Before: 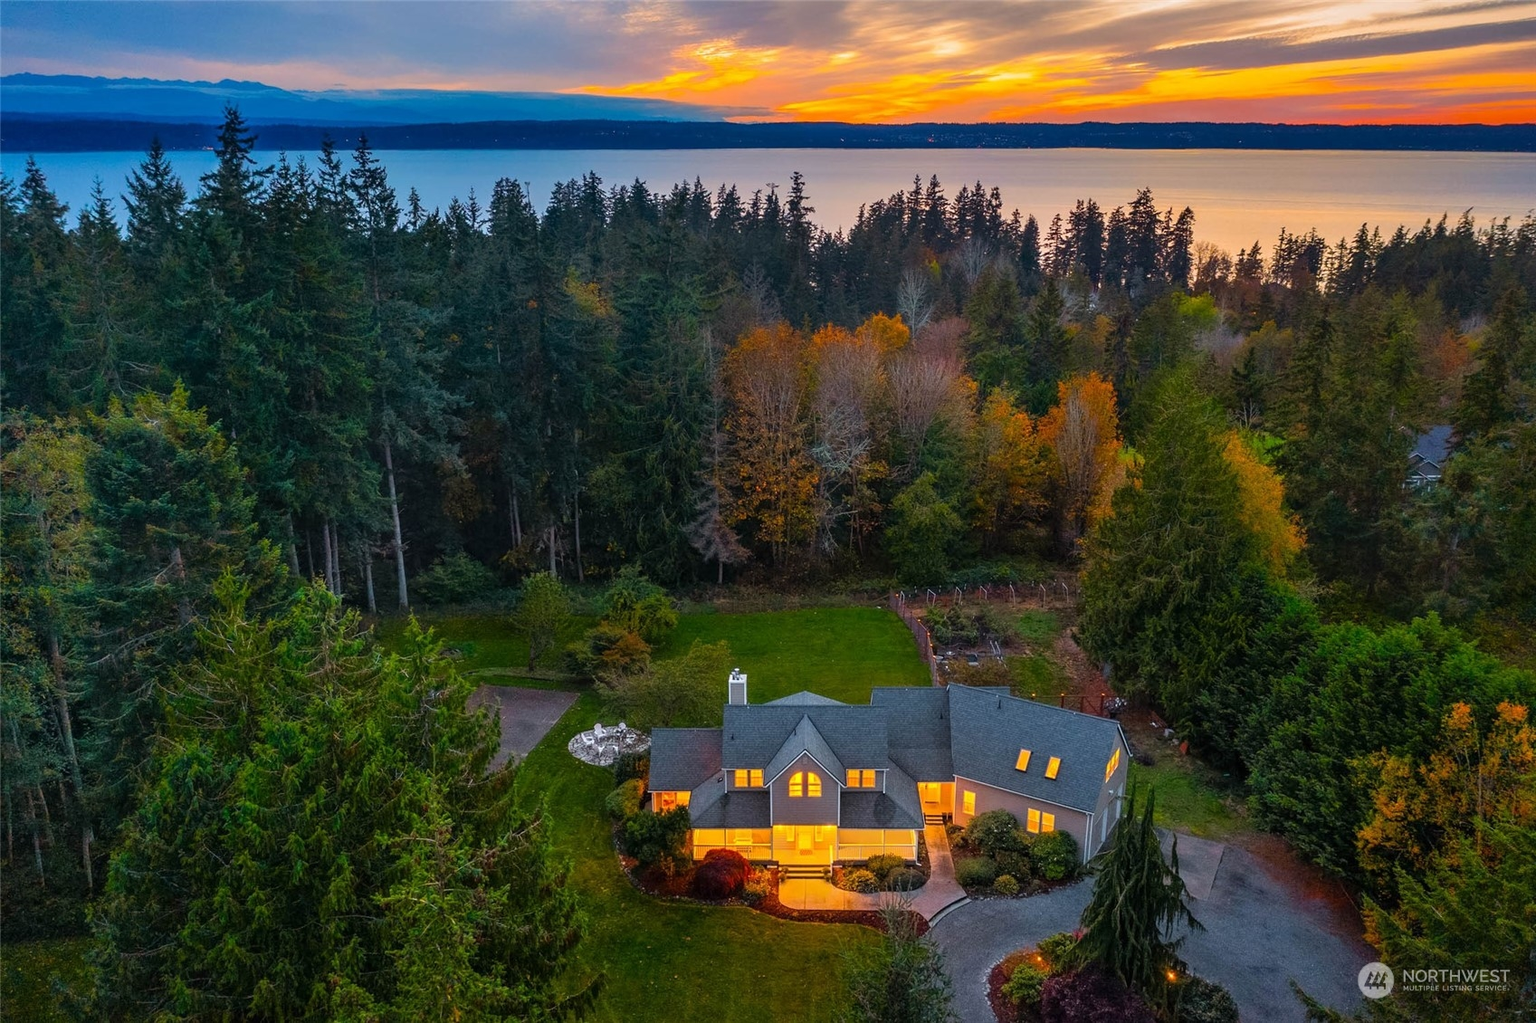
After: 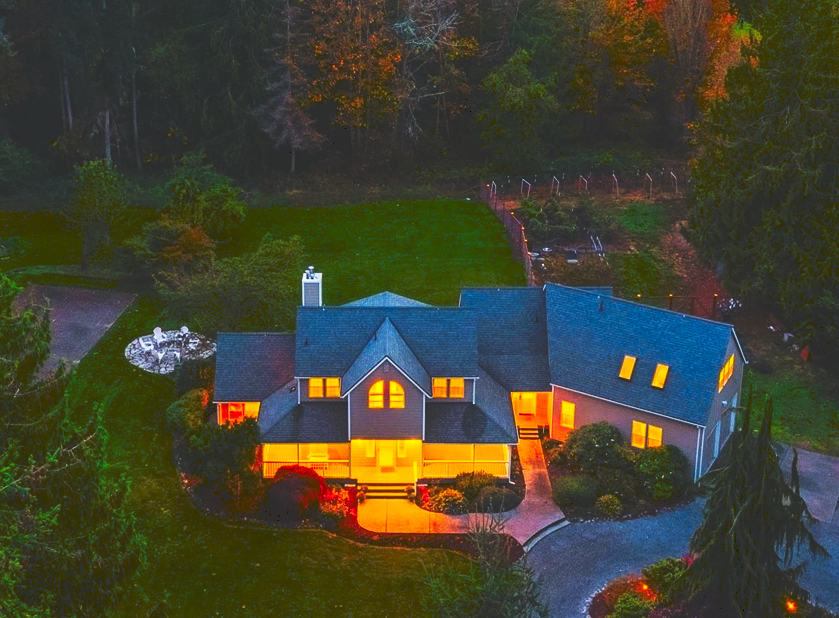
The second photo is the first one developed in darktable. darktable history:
white balance: red 0.976, blue 1.04
tone curve: curves: ch0 [(0, 0) (0.003, 0.183) (0.011, 0.183) (0.025, 0.184) (0.044, 0.188) (0.069, 0.197) (0.1, 0.204) (0.136, 0.212) (0.177, 0.226) (0.224, 0.24) (0.277, 0.273) (0.335, 0.322) (0.399, 0.388) (0.468, 0.468) (0.543, 0.579) (0.623, 0.686) (0.709, 0.792) (0.801, 0.877) (0.898, 0.939) (1, 1)], preserve colors none
crop: left 29.672%, top 41.786%, right 20.851%, bottom 3.487%
contrast brightness saturation: saturation 0.5
